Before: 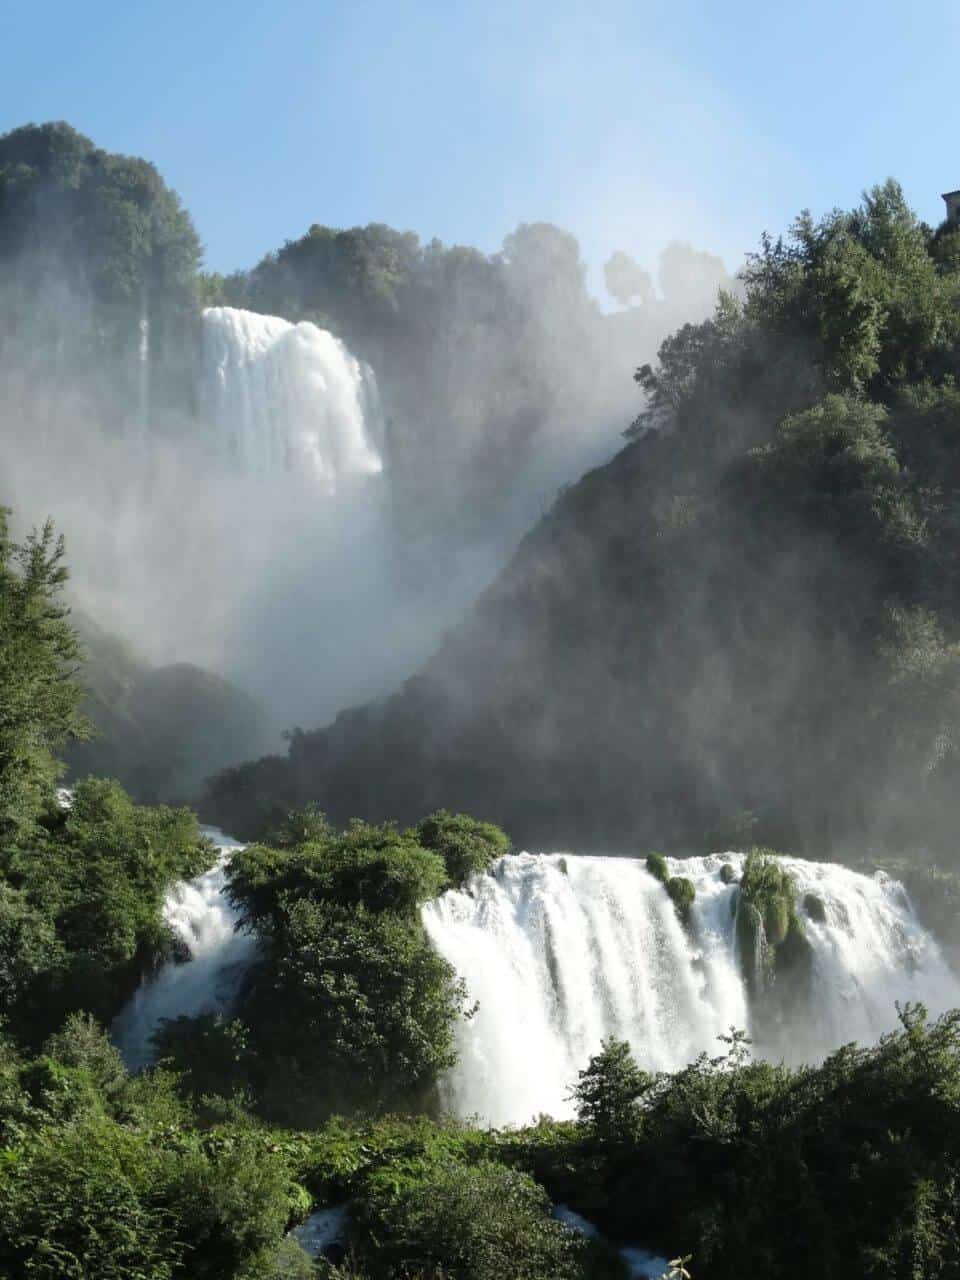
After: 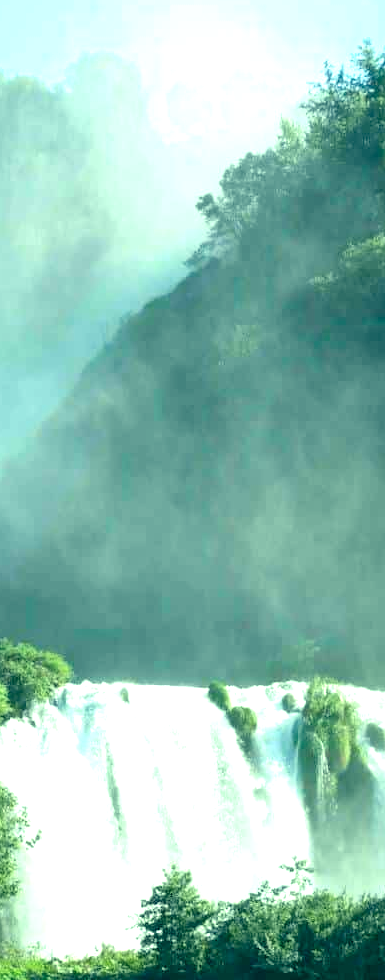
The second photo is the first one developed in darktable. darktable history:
color correction: highlights a* -20.08, highlights b* 9.8, shadows a* -20.4, shadows b* -10.76
contrast brightness saturation: brightness 0.15
exposure: exposure 1.25 EV, compensate exposure bias true, compensate highlight preservation false
crop: left 45.721%, top 13.393%, right 14.118%, bottom 10.01%
